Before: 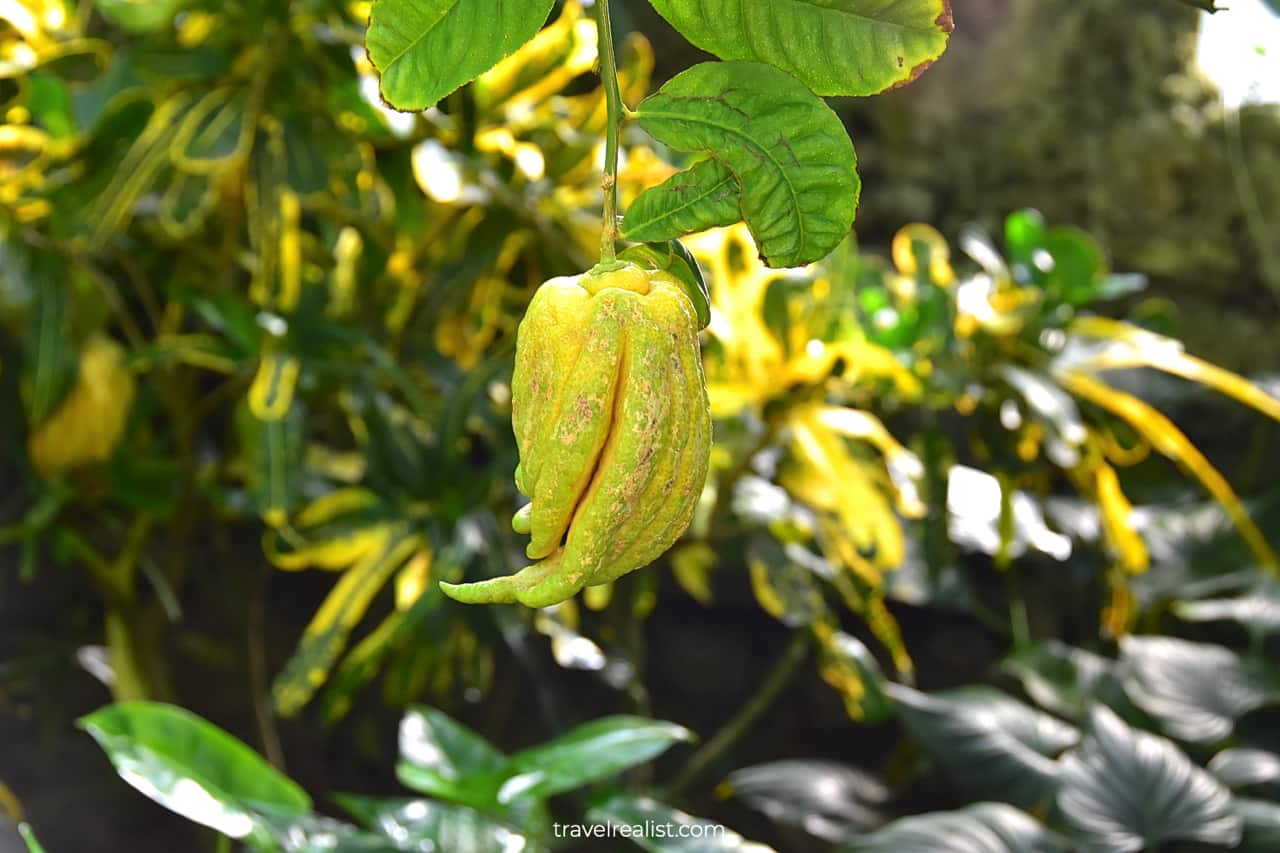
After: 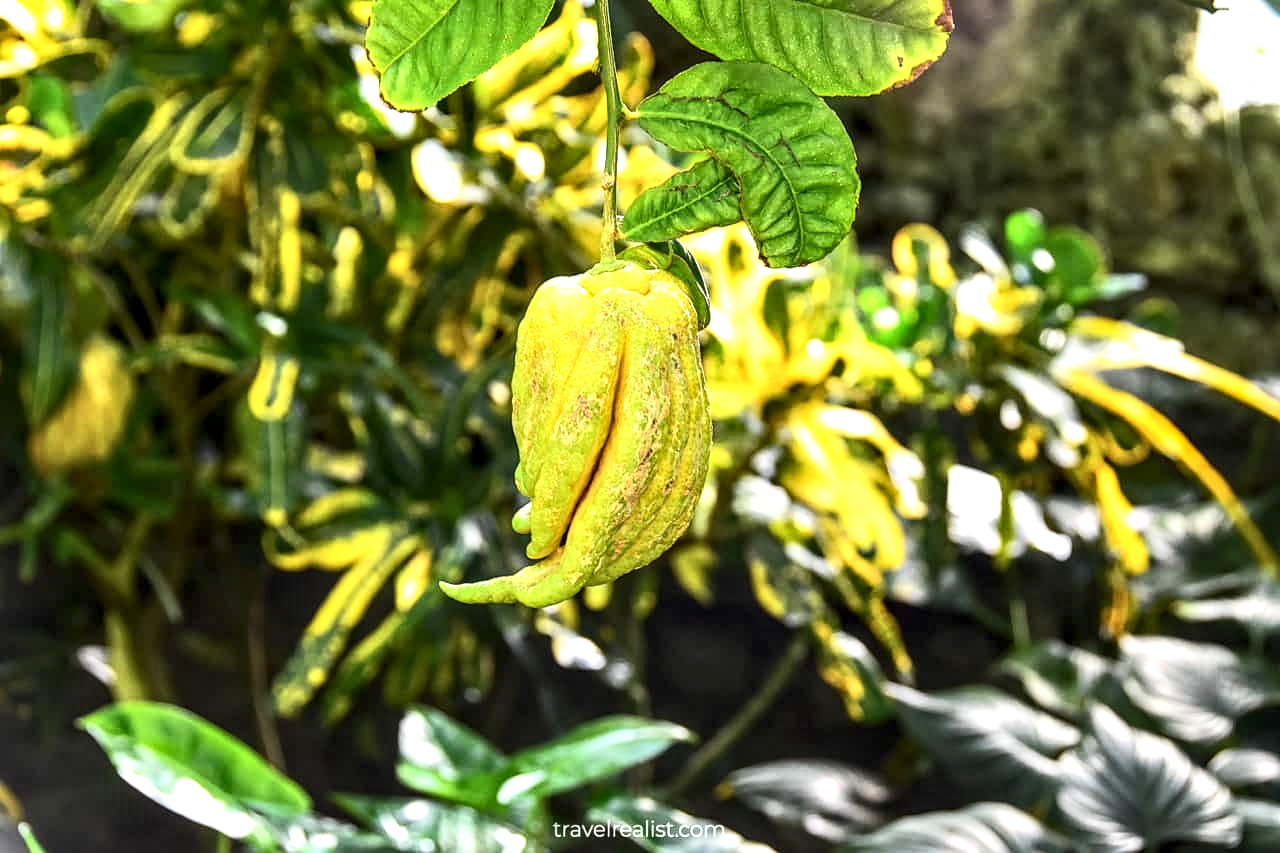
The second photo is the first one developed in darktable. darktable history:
local contrast: detail 161%
tone equalizer: -8 EV 0.03 EV, -7 EV -0.041 EV, -6 EV 0.048 EV, -5 EV 0.052 EV, -4 EV 0.264 EV, -3 EV 0.641 EV, -2 EV 0.577 EV, -1 EV 0.2 EV, +0 EV 0.03 EV, edges refinement/feathering 500, mask exposure compensation -1.57 EV, preserve details no
